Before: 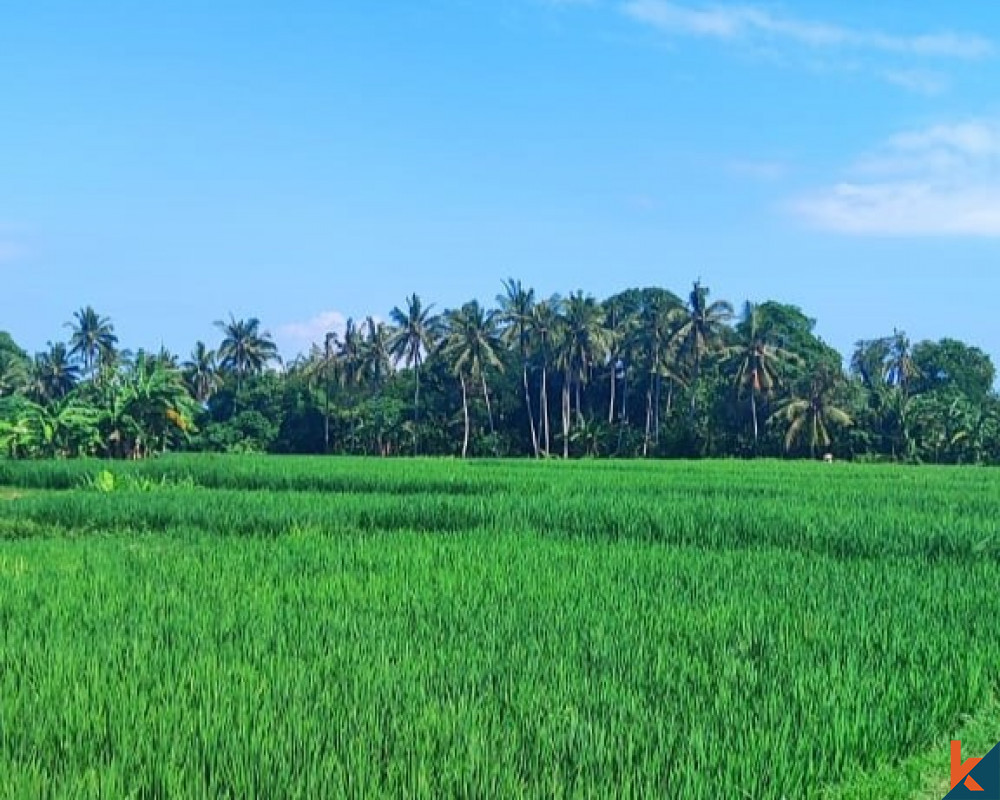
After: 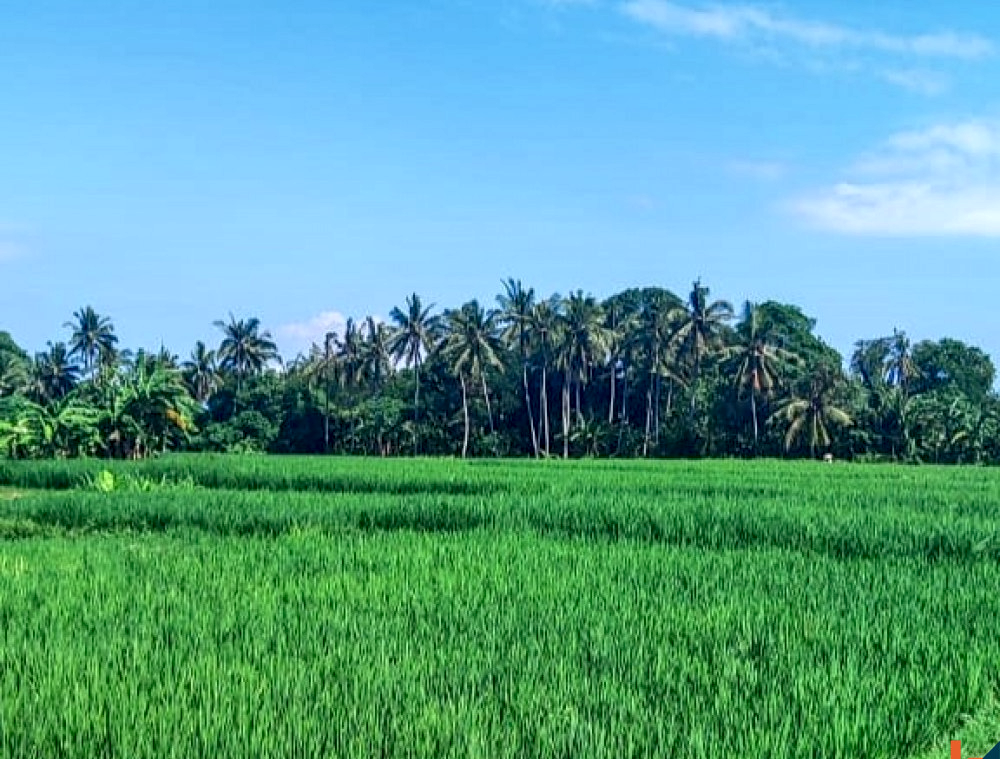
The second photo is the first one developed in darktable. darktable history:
crop and rotate: top 0.004%, bottom 5.109%
local contrast: detail 150%
